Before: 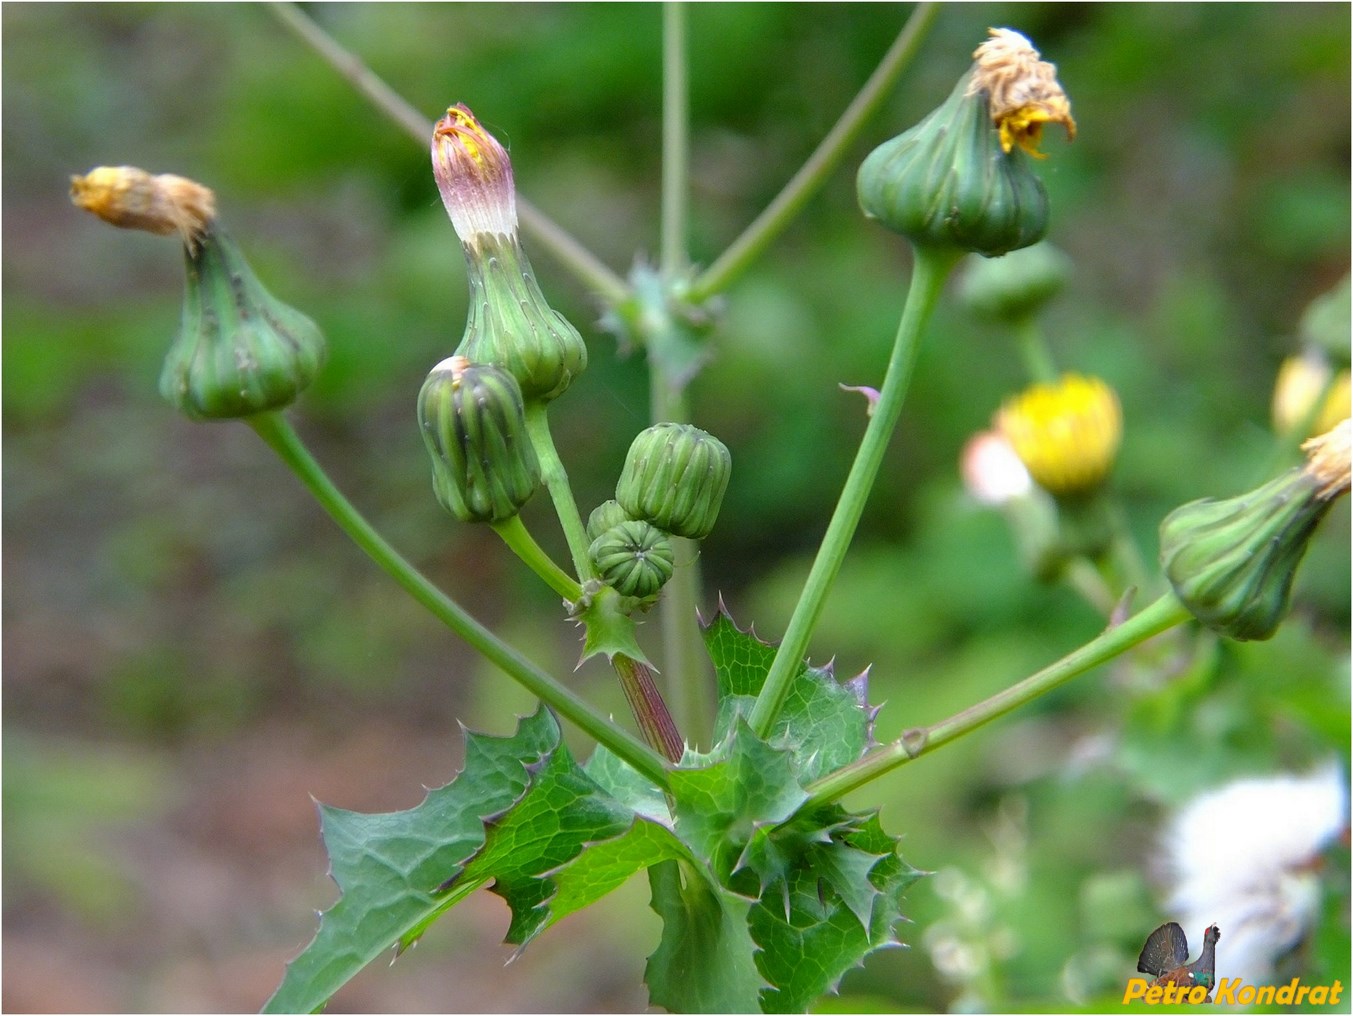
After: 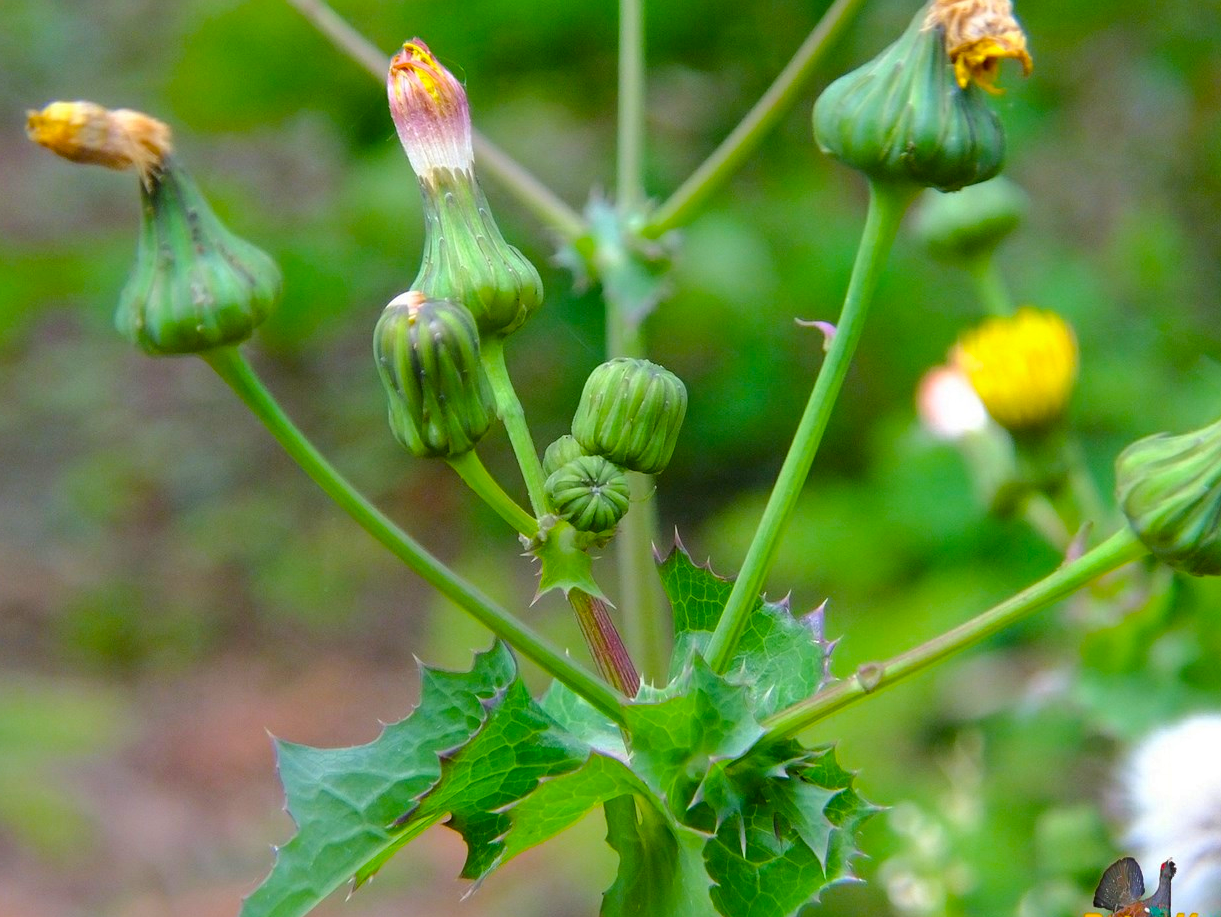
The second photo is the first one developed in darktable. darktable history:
shadows and highlights: low approximation 0.01, soften with gaussian
crop: left 3.305%, top 6.436%, right 6.389%, bottom 3.258%
color balance rgb: perceptual saturation grading › global saturation 25%, perceptual brilliance grading › mid-tones 10%, perceptual brilliance grading › shadows 15%, global vibrance 20%
